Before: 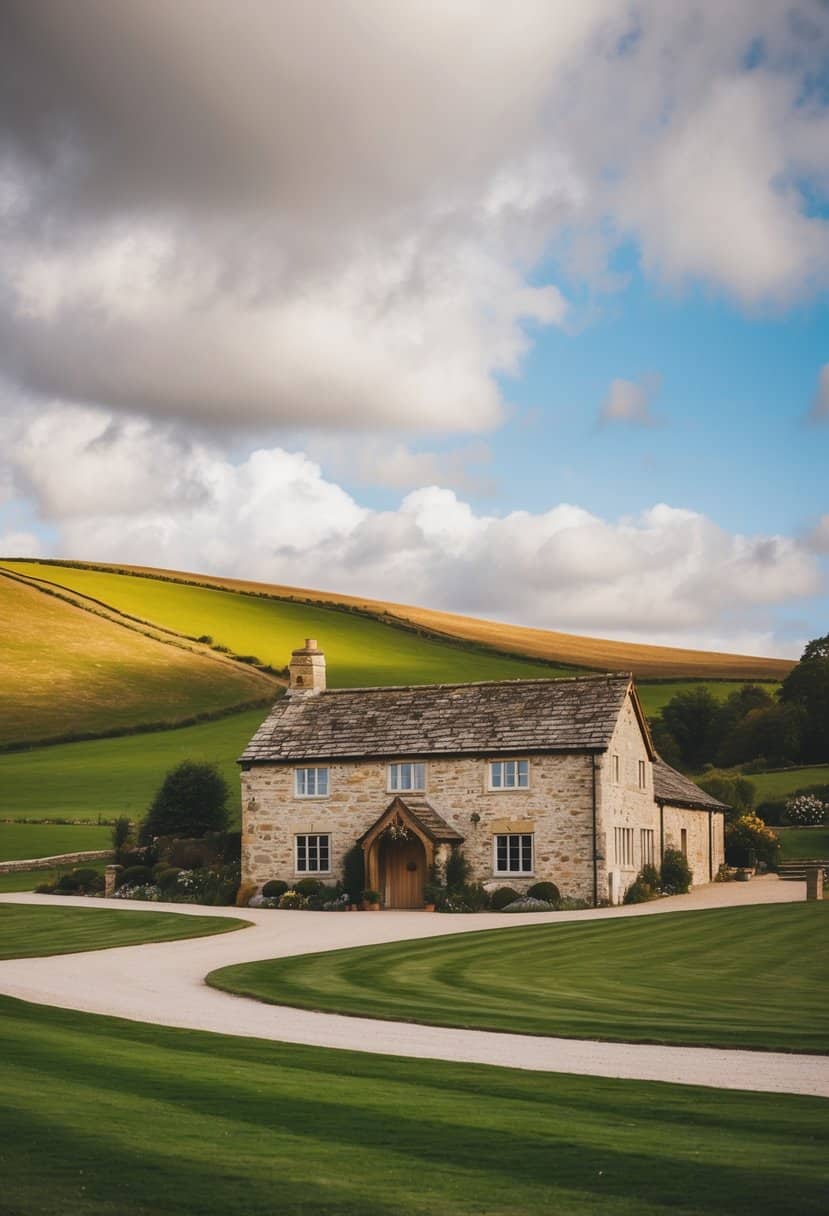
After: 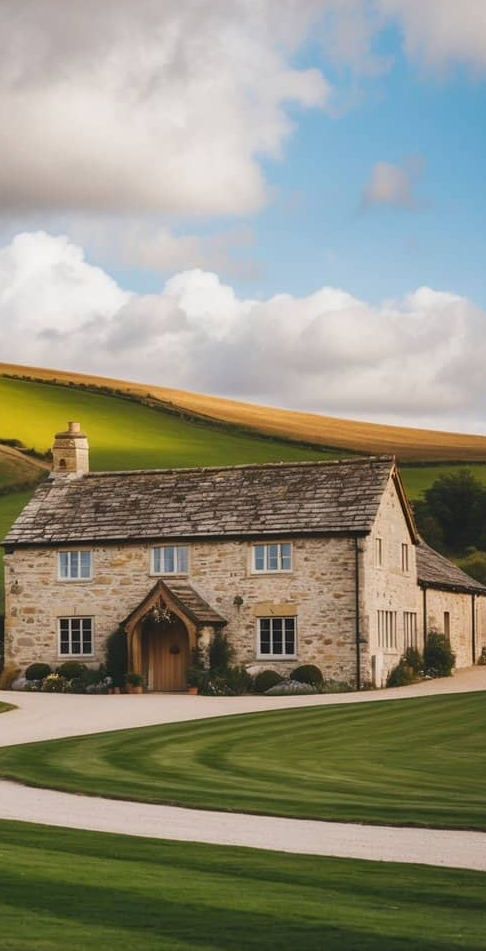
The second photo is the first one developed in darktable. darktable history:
crop and rotate: left 28.605%, top 17.88%, right 12.713%, bottom 3.854%
